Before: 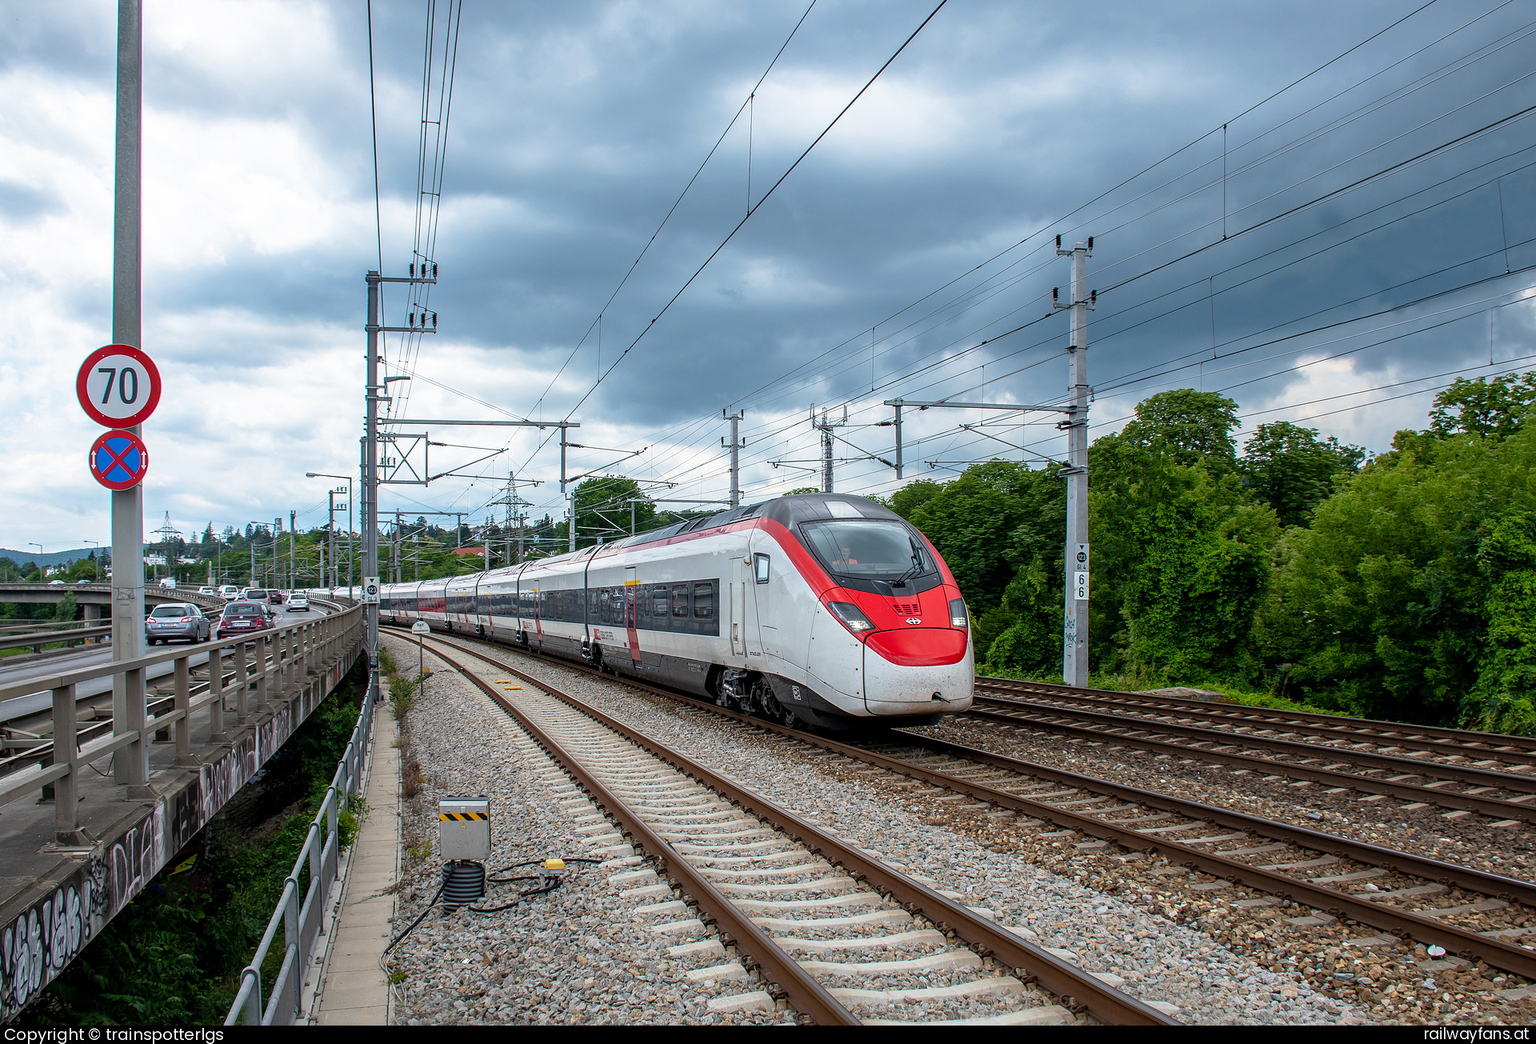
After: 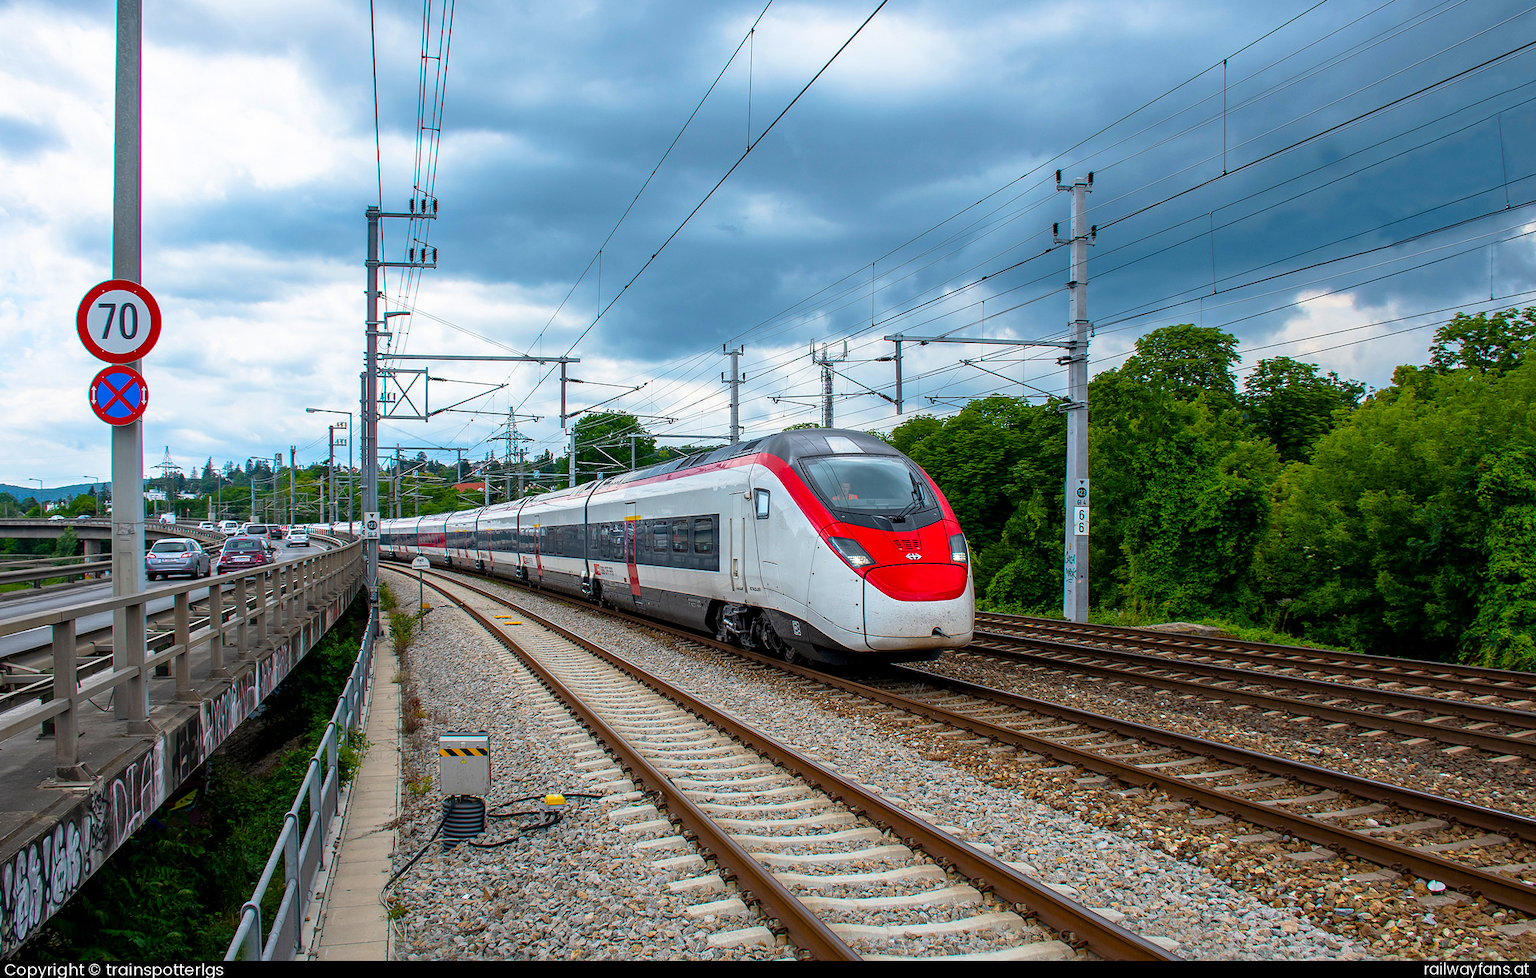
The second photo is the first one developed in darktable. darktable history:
crop and rotate: top 6.25%
color balance rgb: linear chroma grading › global chroma 15%, perceptual saturation grading › global saturation 30%
